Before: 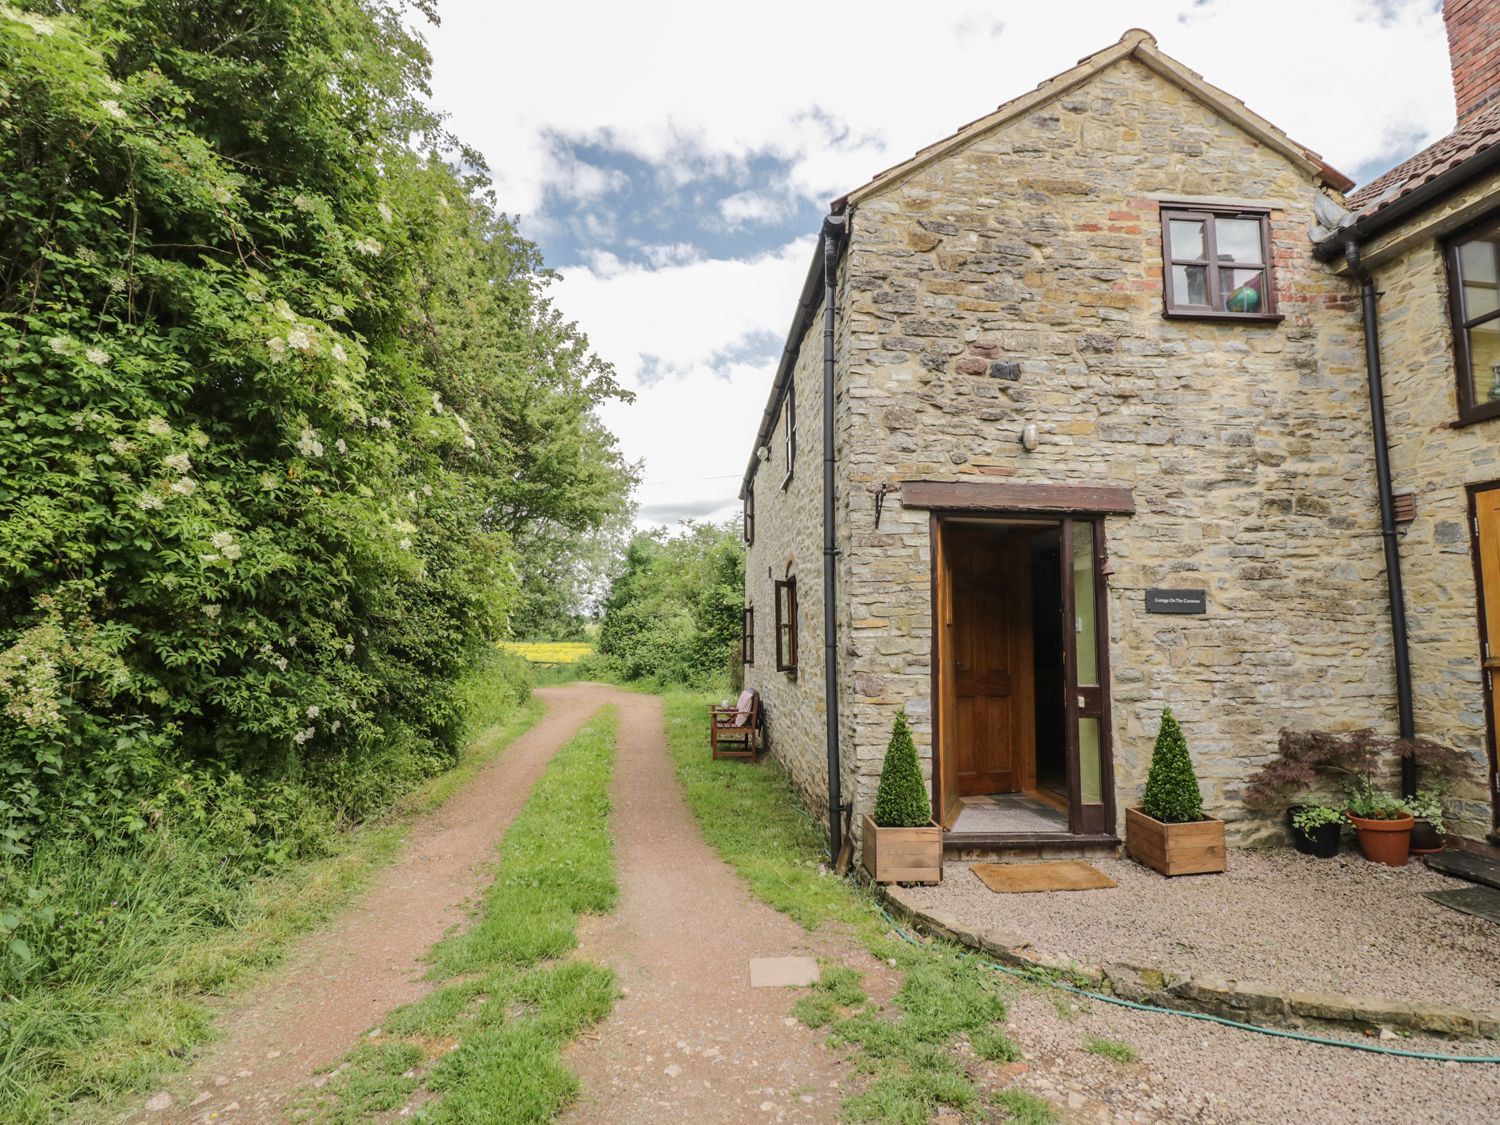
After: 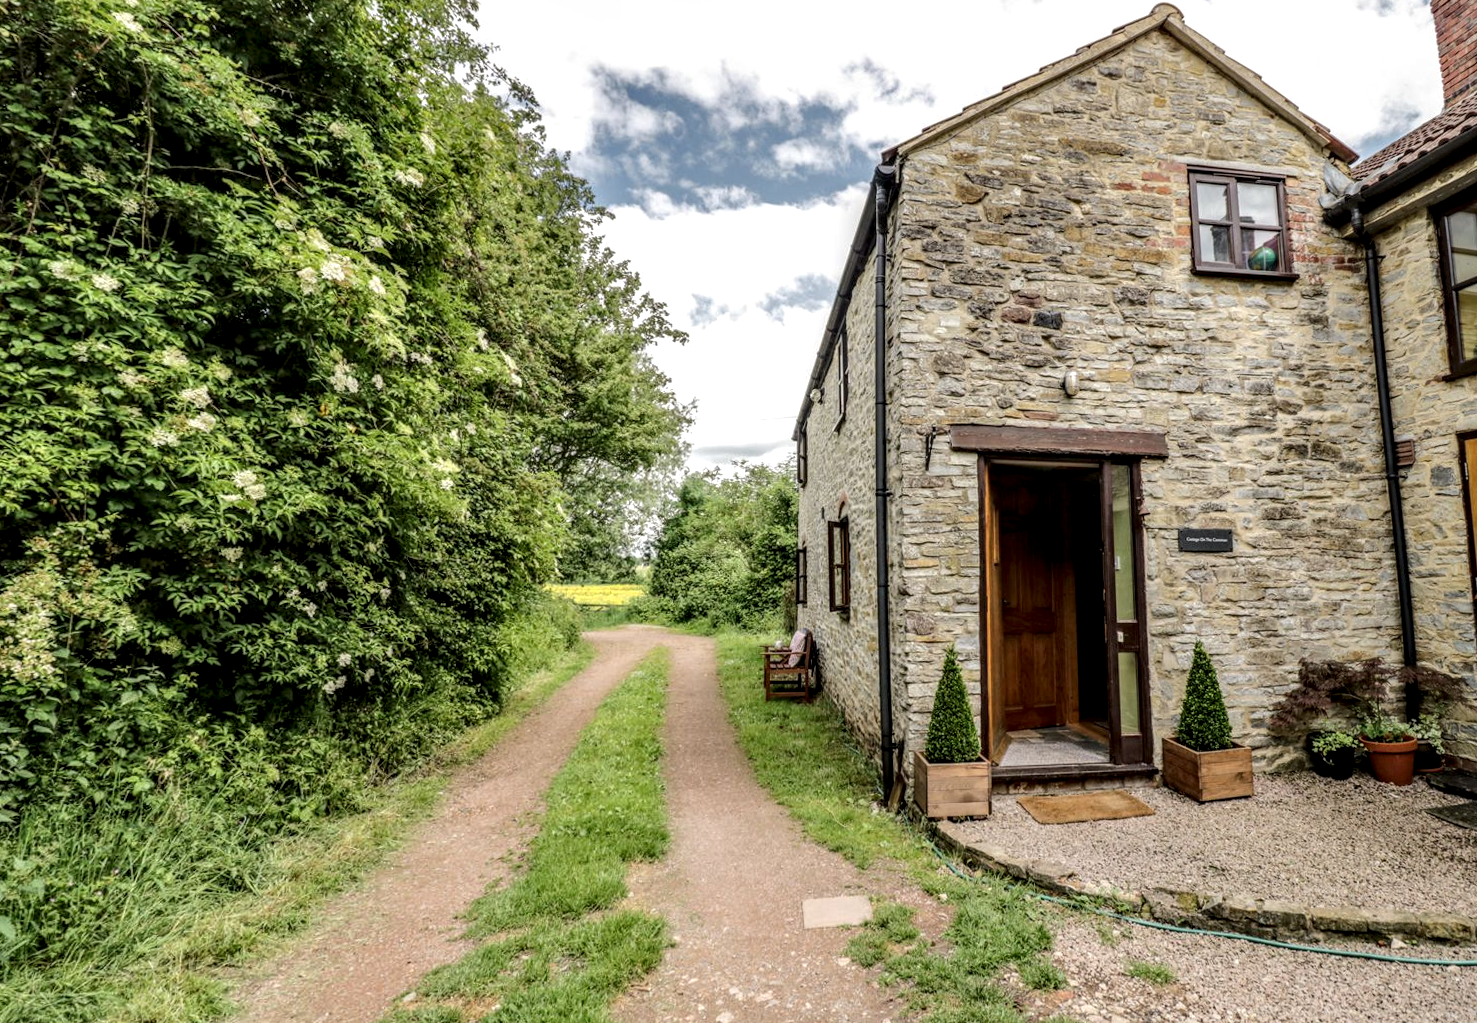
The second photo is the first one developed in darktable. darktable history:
rotate and perspective: rotation -0.013°, lens shift (vertical) -0.027, lens shift (horizontal) 0.178, crop left 0.016, crop right 0.989, crop top 0.082, crop bottom 0.918
local contrast: highlights 20%, shadows 70%, detail 170%
